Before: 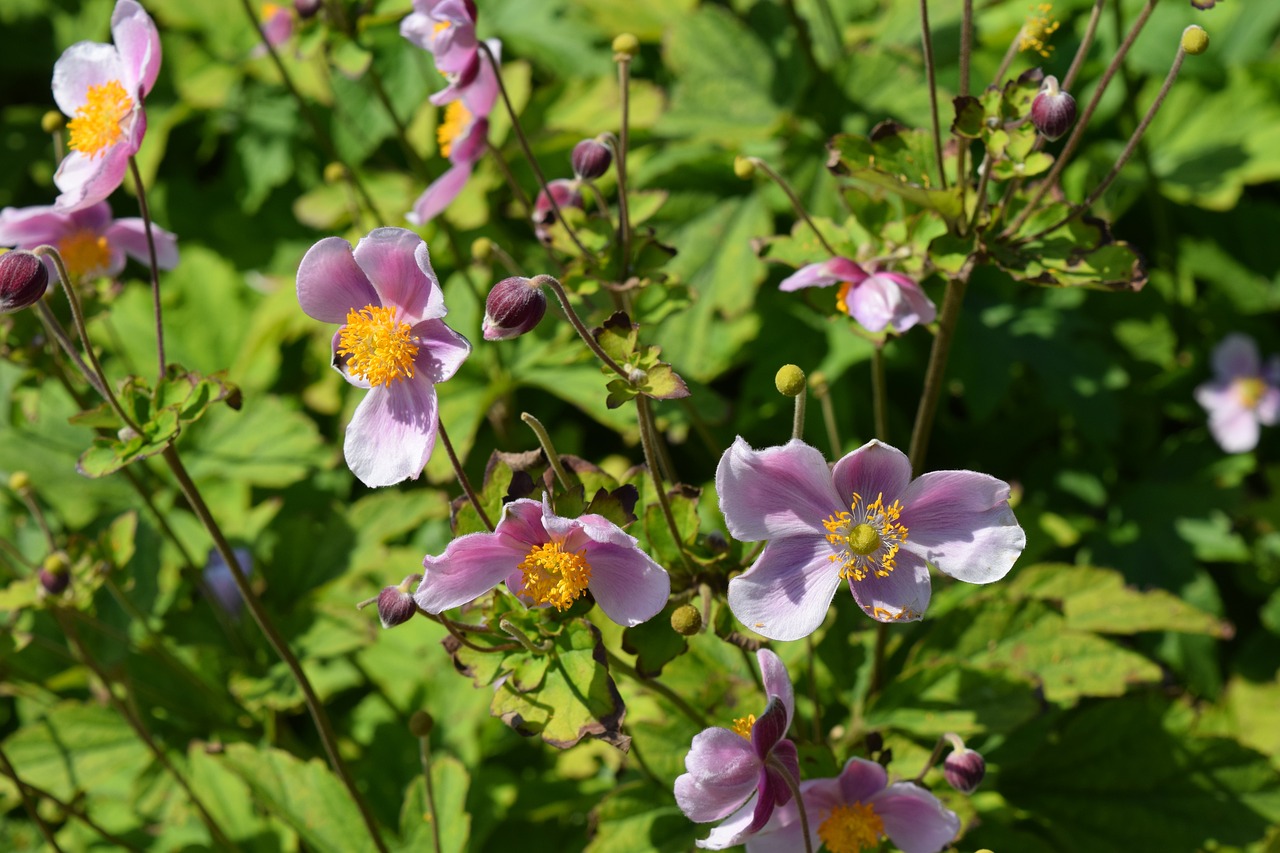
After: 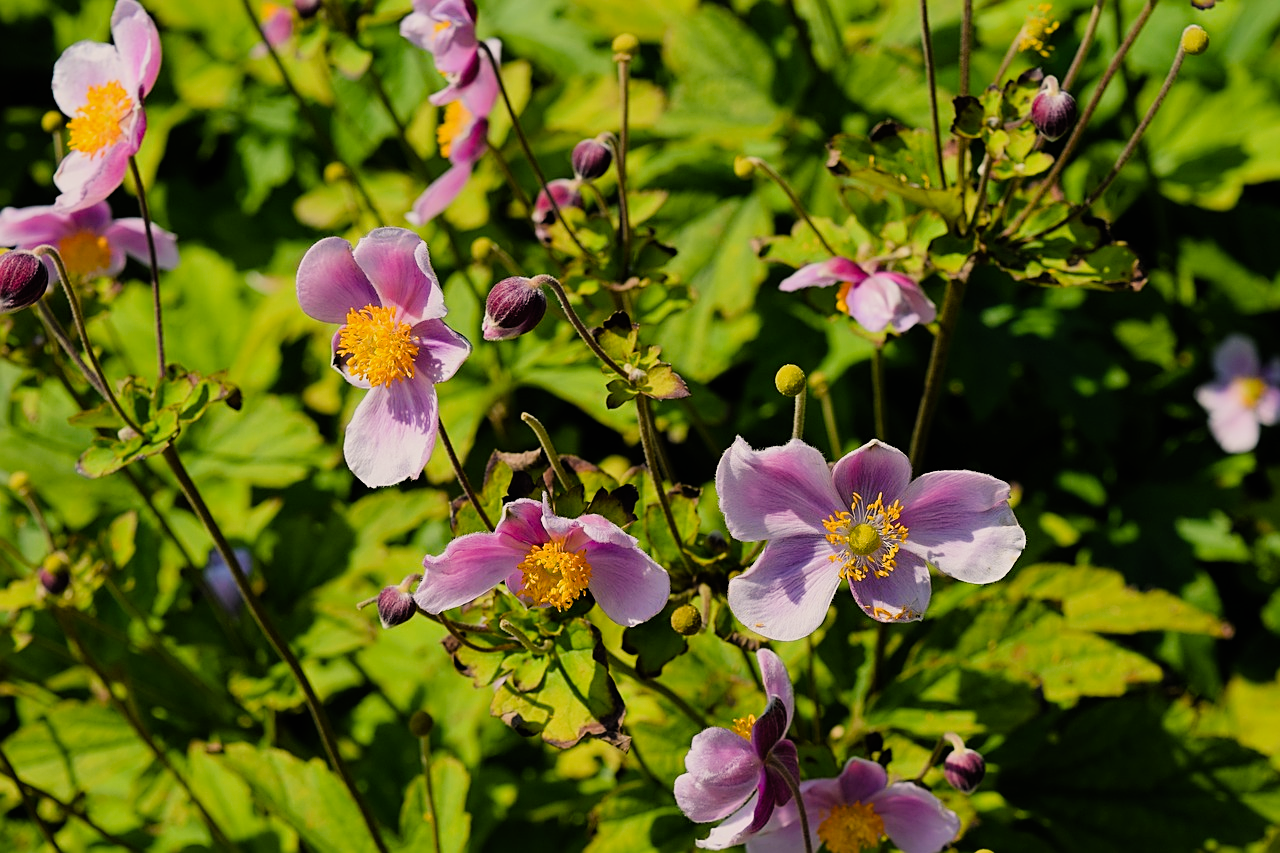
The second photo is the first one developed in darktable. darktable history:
color balance rgb: shadows lift › chroma 2%, shadows lift › hue 247.2°, power › chroma 0.3%, power › hue 25.2°, highlights gain › chroma 3%, highlights gain › hue 60°, global offset › luminance 0.75%, perceptual saturation grading › global saturation 20%, perceptual saturation grading › highlights -20%, perceptual saturation grading › shadows 30%, global vibrance 20%
filmic rgb: black relative exposure -5 EV, hardness 2.88, contrast 1.2
sharpen: on, module defaults
